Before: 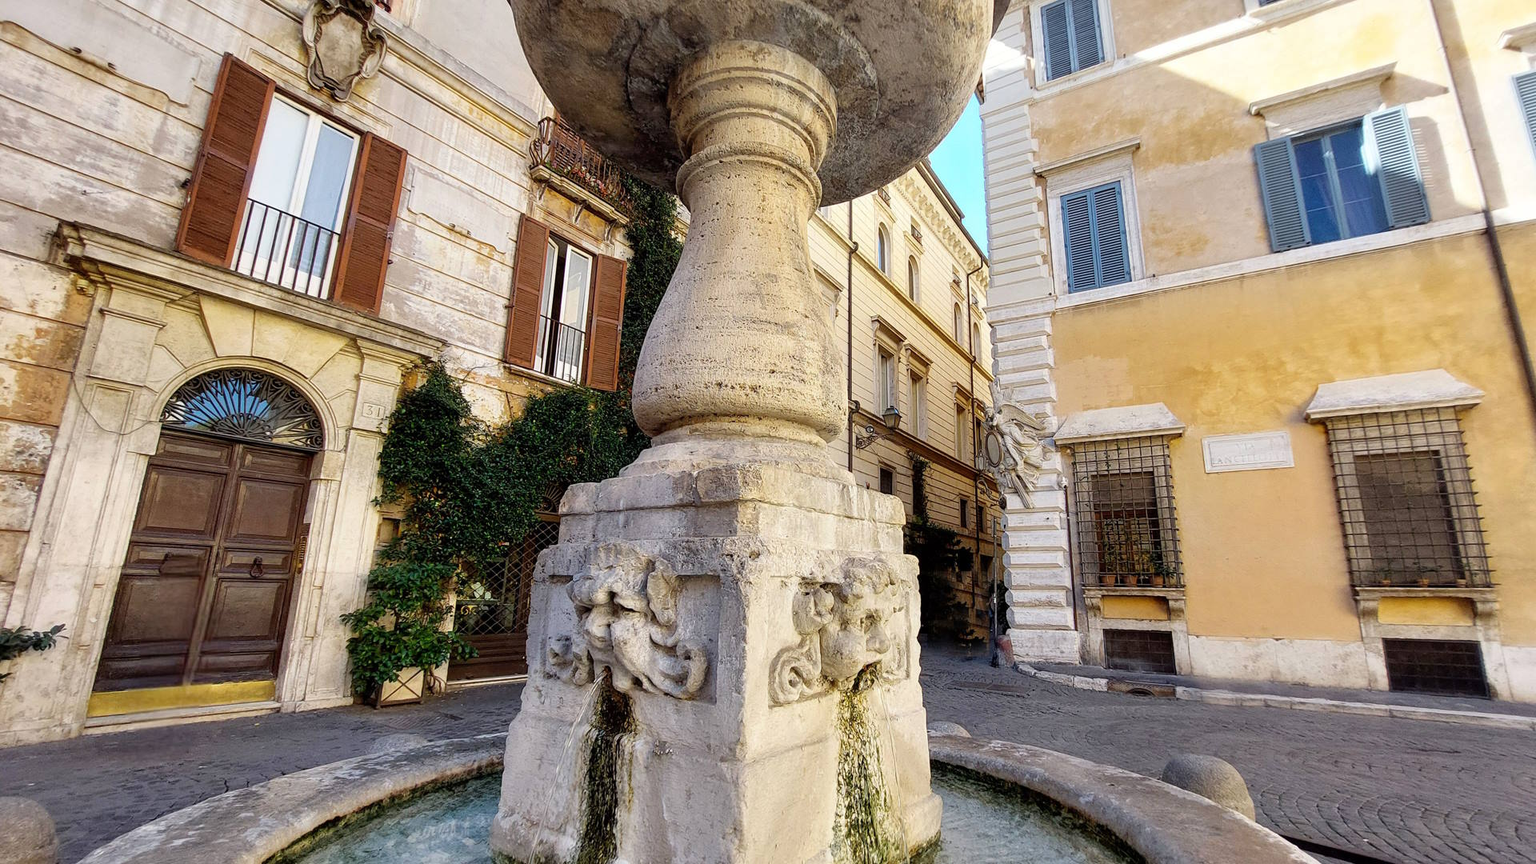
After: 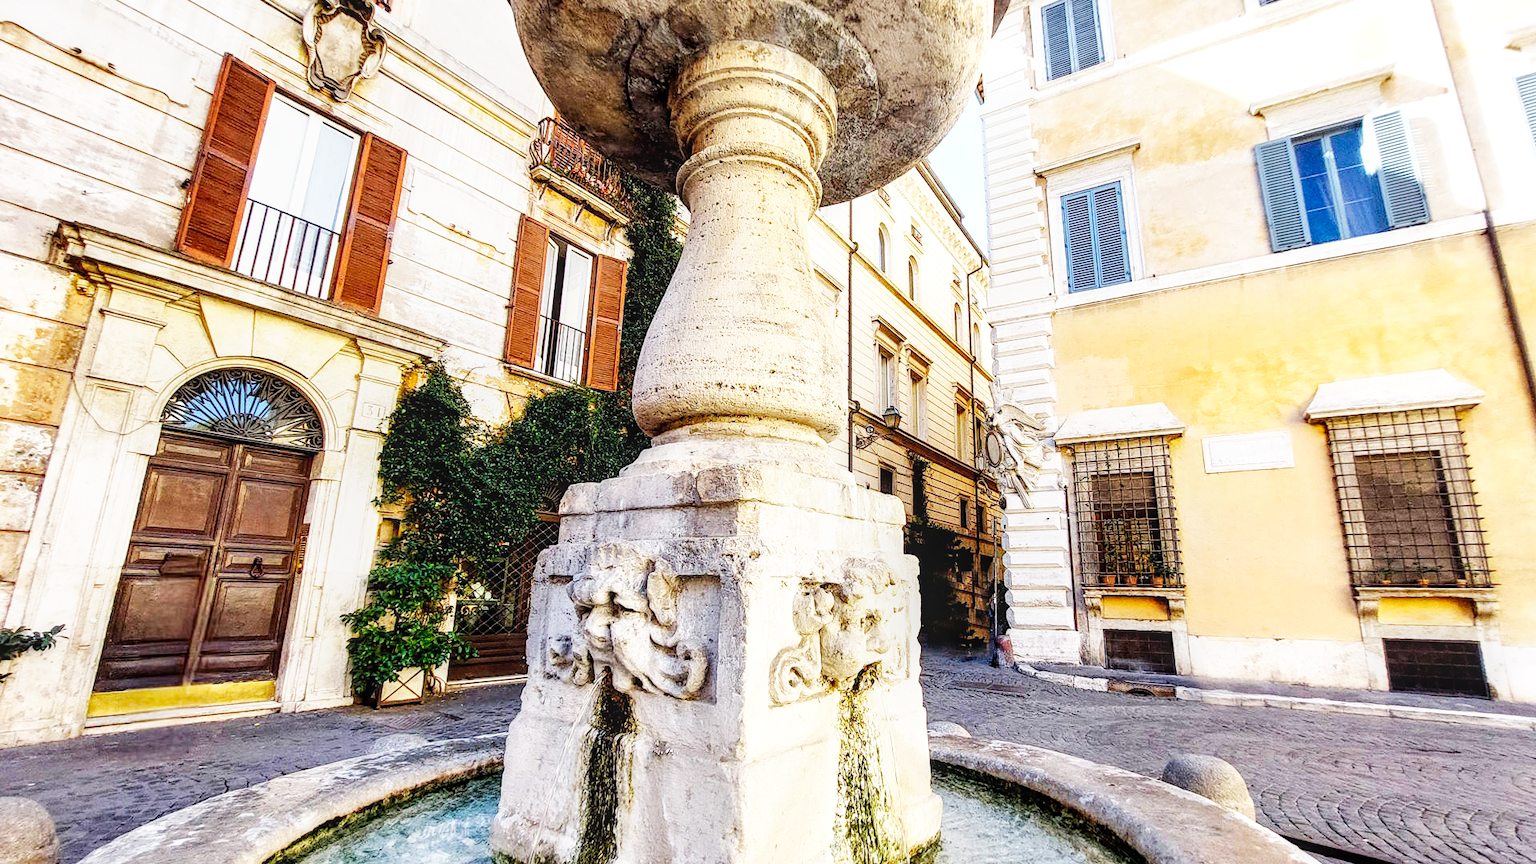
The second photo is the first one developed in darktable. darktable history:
base curve: curves: ch0 [(0, 0) (0.007, 0.004) (0.027, 0.03) (0.046, 0.07) (0.207, 0.54) (0.442, 0.872) (0.673, 0.972) (1, 1)], preserve colors none
local contrast: on, module defaults
